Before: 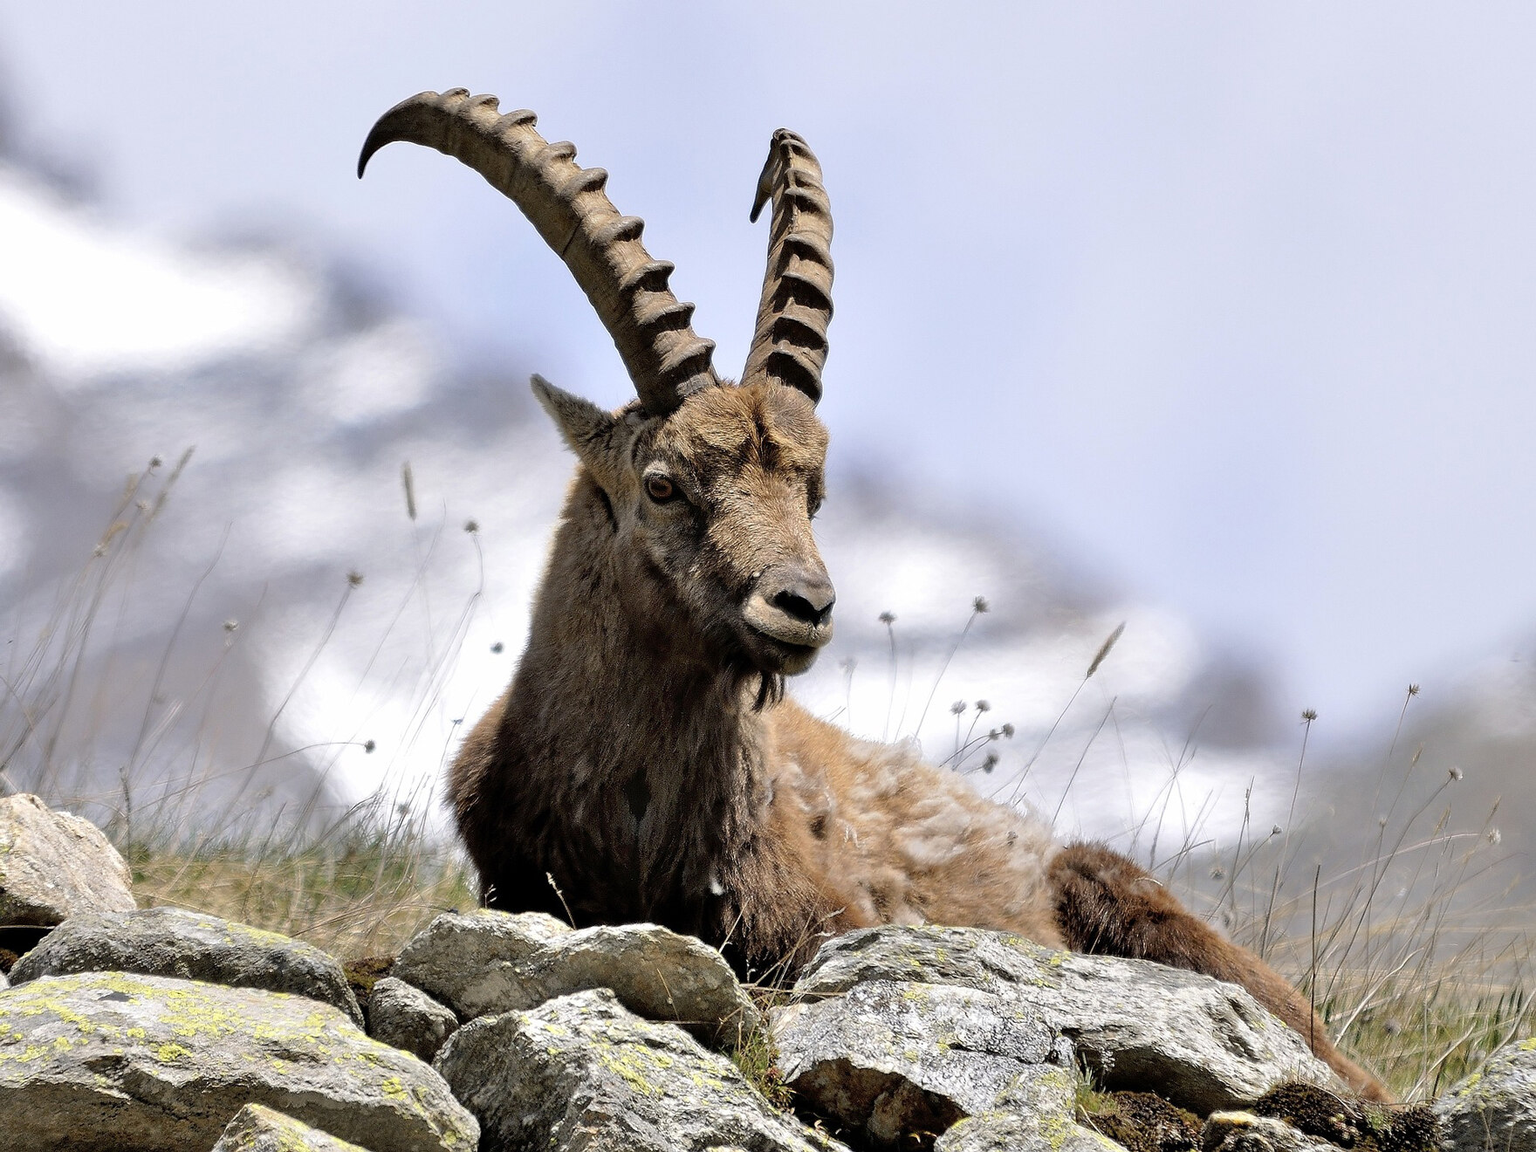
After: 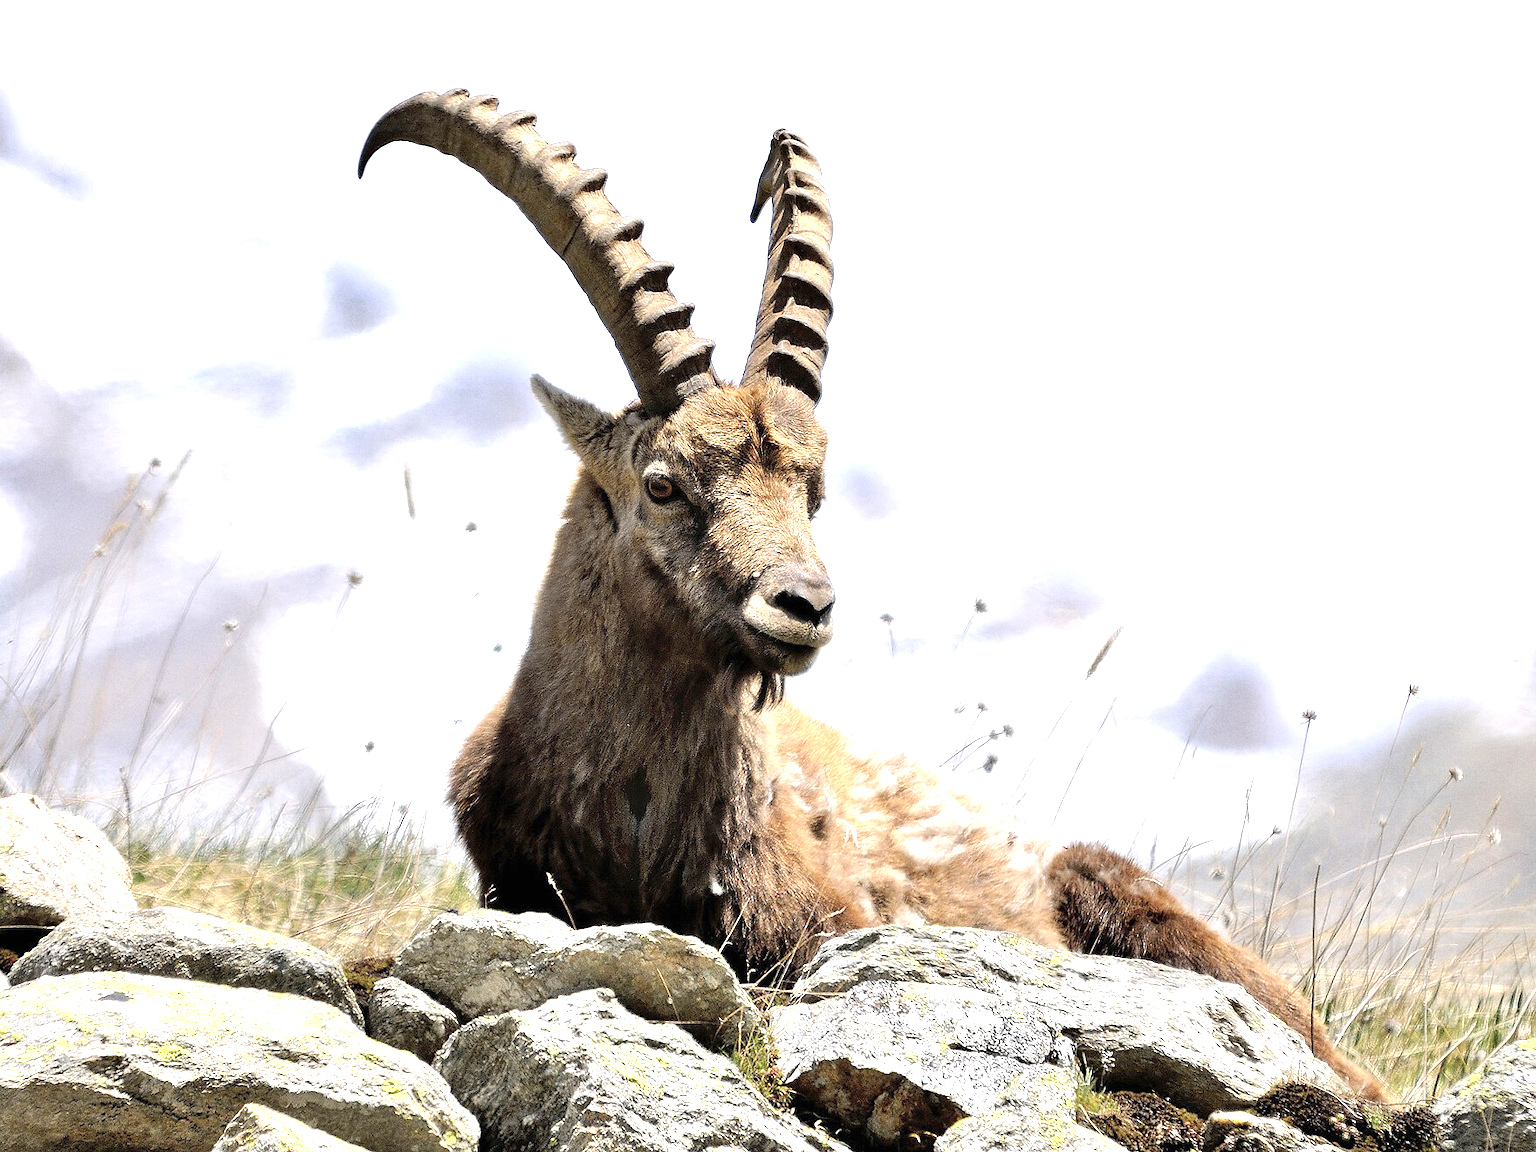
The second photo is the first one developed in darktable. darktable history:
grain: coarseness 0.09 ISO
exposure: black level correction 0, exposure 1.125 EV, compensate exposure bias true, compensate highlight preservation false
